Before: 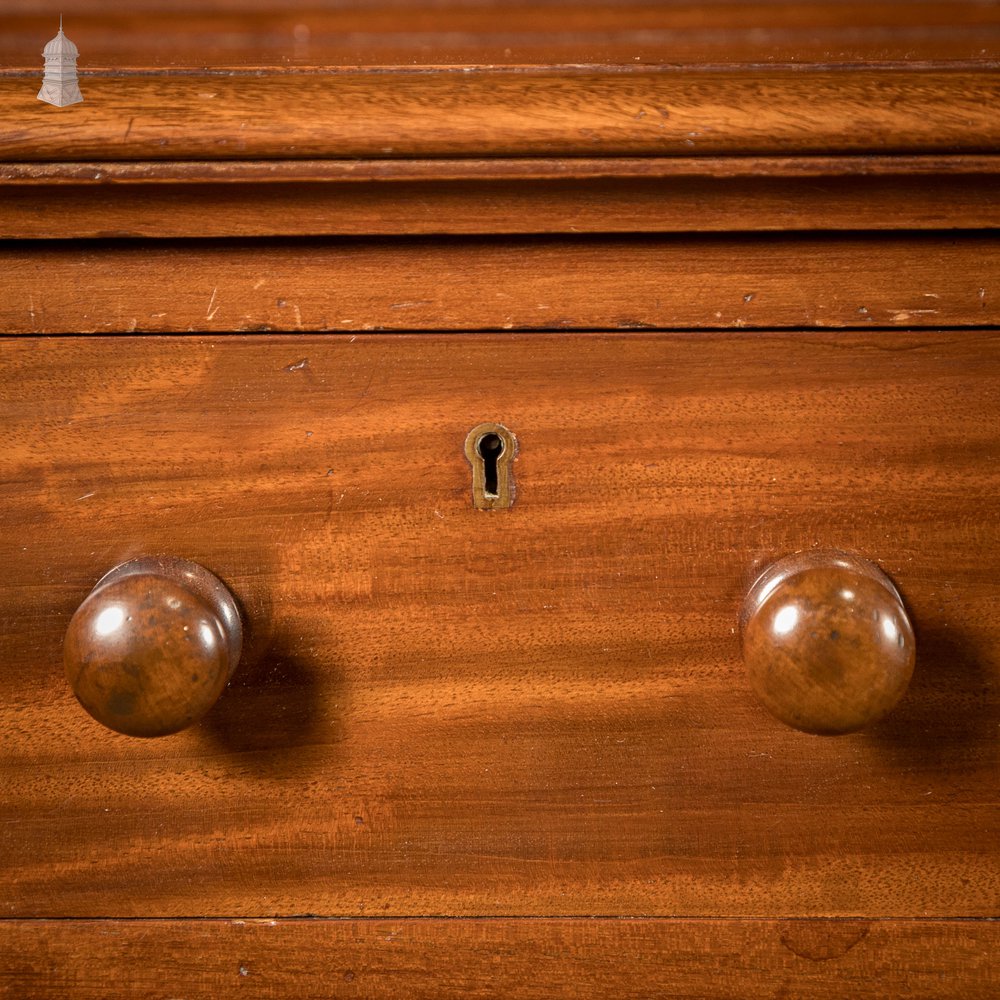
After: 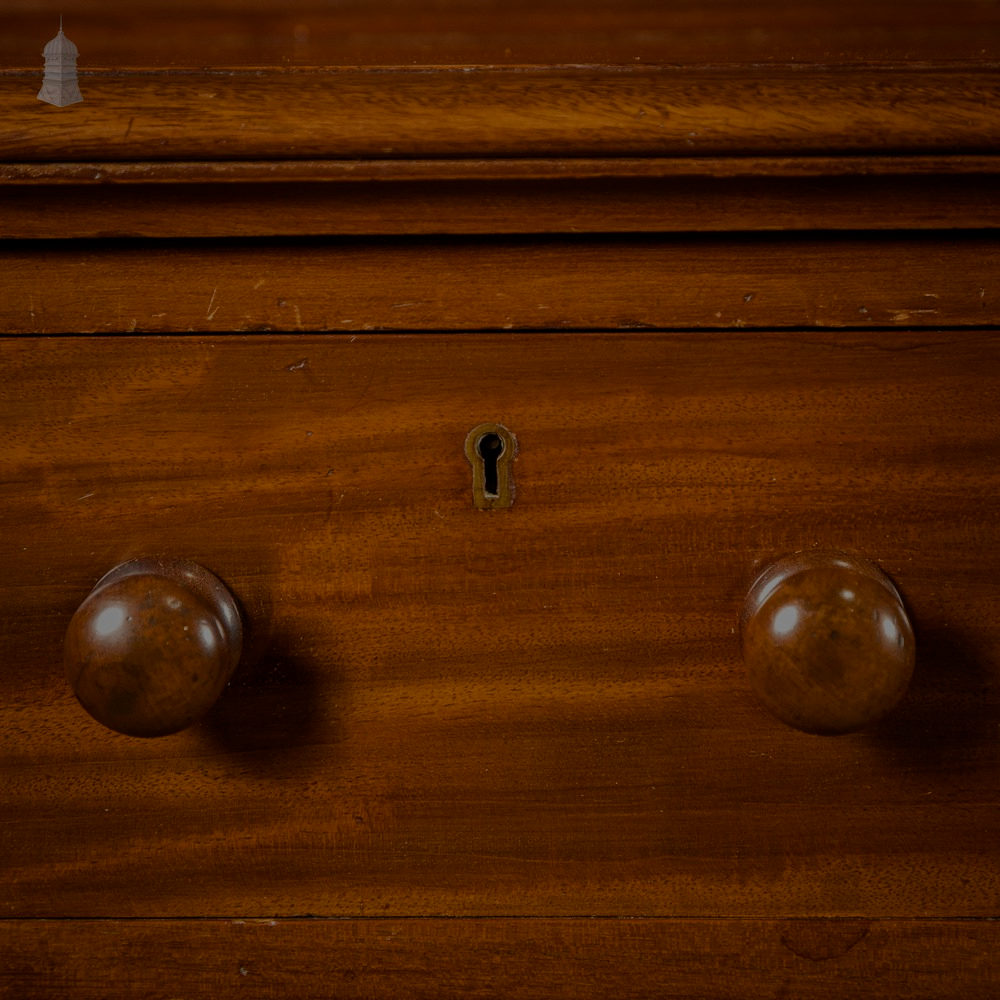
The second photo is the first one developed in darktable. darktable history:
exposure: exposure -2.054 EV, compensate highlight preservation false
color balance rgb: perceptual saturation grading › global saturation 15.473%, perceptual saturation grading › highlights -18.93%, perceptual saturation grading › shadows 19.367%
